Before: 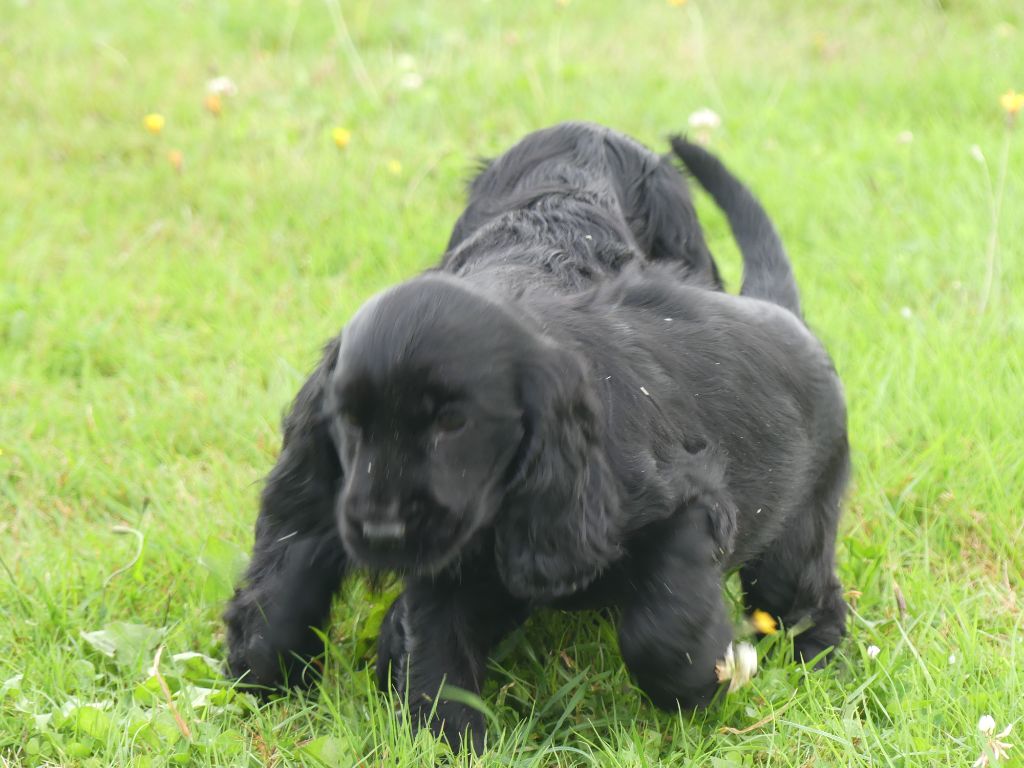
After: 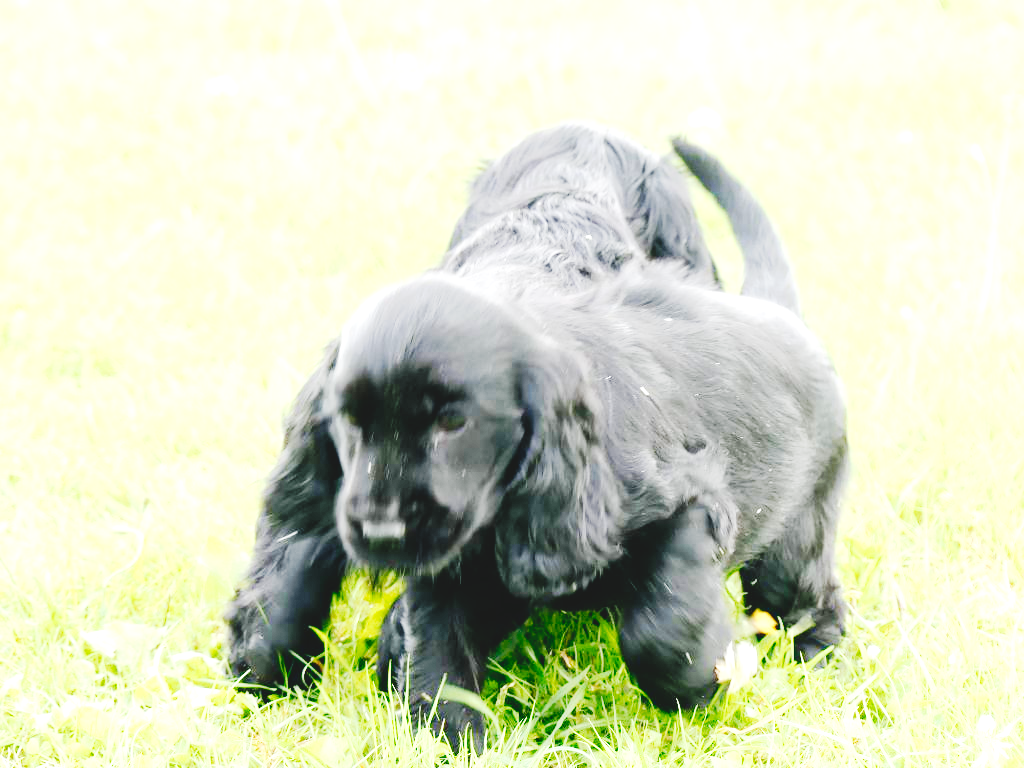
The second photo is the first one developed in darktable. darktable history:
tone curve: curves: ch0 [(0, 0) (0.003, 0.075) (0.011, 0.079) (0.025, 0.079) (0.044, 0.082) (0.069, 0.085) (0.1, 0.089) (0.136, 0.096) (0.177, 0.105) (0.224, 0.14) (0.277, 0.202) (0.335, 0.304) (0.399, 0.417) (0.468, 0.521) (0.543, 0.636) (0.623, 0.726) (0.709, 0.801) (0.801, 0.878) (0.898, 0.927) (1, 1)], preserve colors none
base curve: curves: ch0 [(0, 0) (0.032, 0.025) (0.121, 0.166) (0.206, 0.329) (0.605, 0.79) (1, 1)], preserve colors none
exposure: black level correction 0, exposure 1.1 EV, compensate highlight preservation false
